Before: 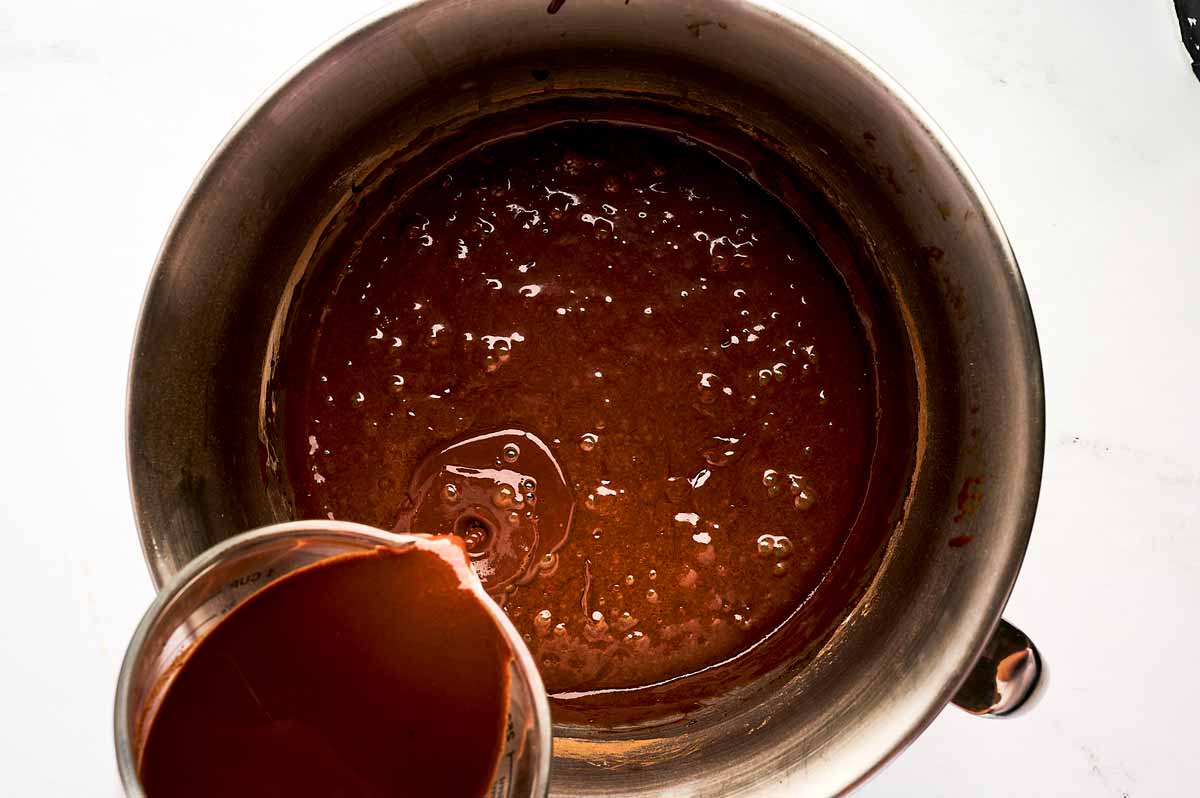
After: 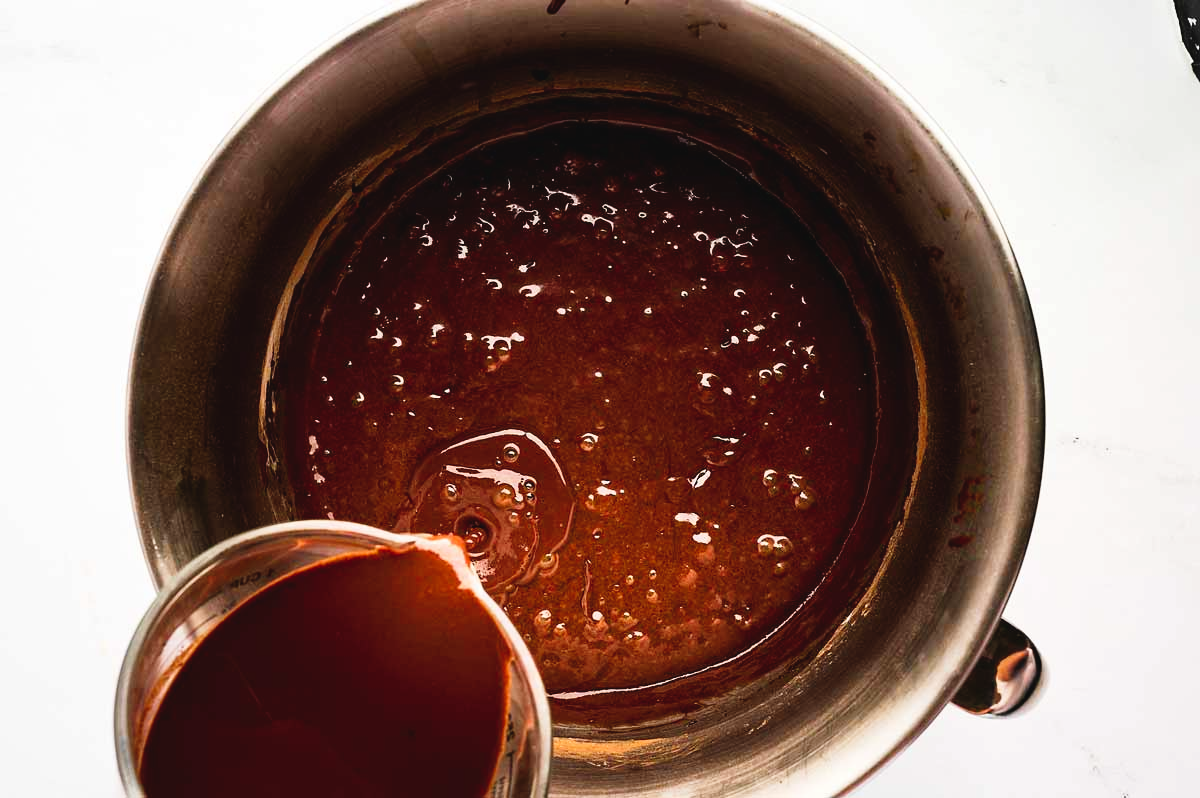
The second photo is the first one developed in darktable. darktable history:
tone curve: curves: ch0 [(0, 0.036) (0.119, 0.115) (0.466, 0.498) (0.715, 0.767) (0.817, 0.865) (1, 0.998)]; ch1 [(0, 0) (0.377, 0.416) (0.44, 0.461) (0.487, 0.49) (0.514, 0.517) (0.536, 0.577) (0.66, 0.724) (1, 1)]; ch2 [(0, 0) (0.38, 0.405) (0.463, 0.443) (0.492, 0.486) (0.526, 0.541) (0.578, 0.598) (0.653, 0.698) (1, 1)], preserve colors none
